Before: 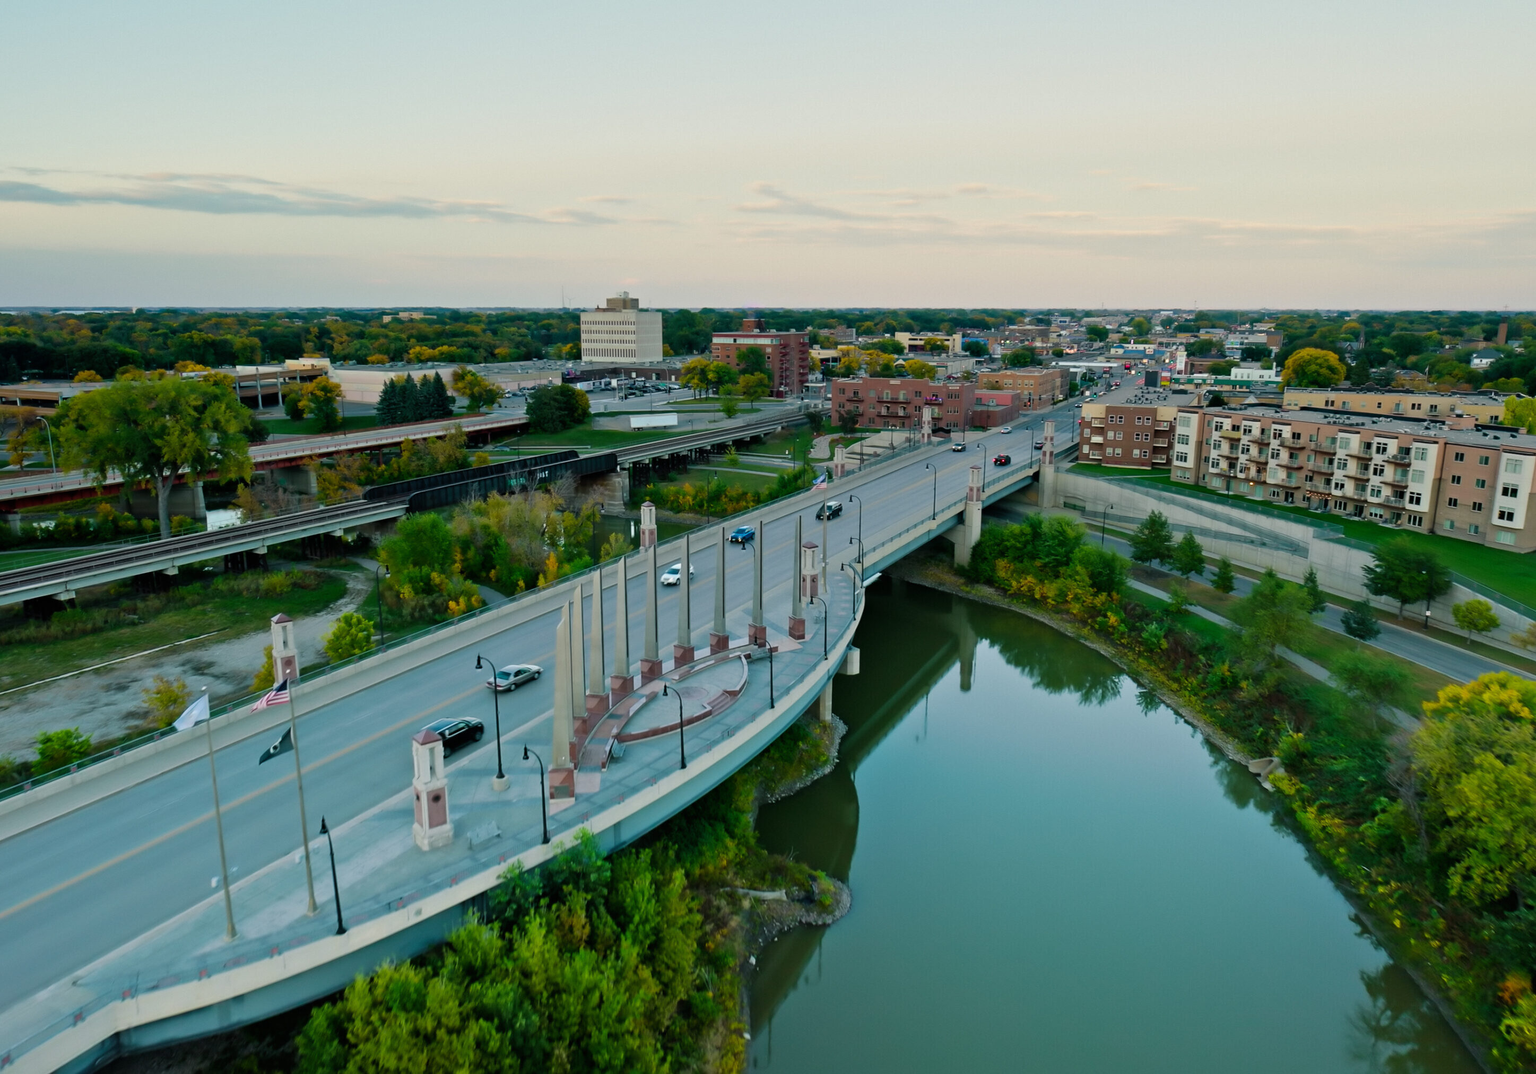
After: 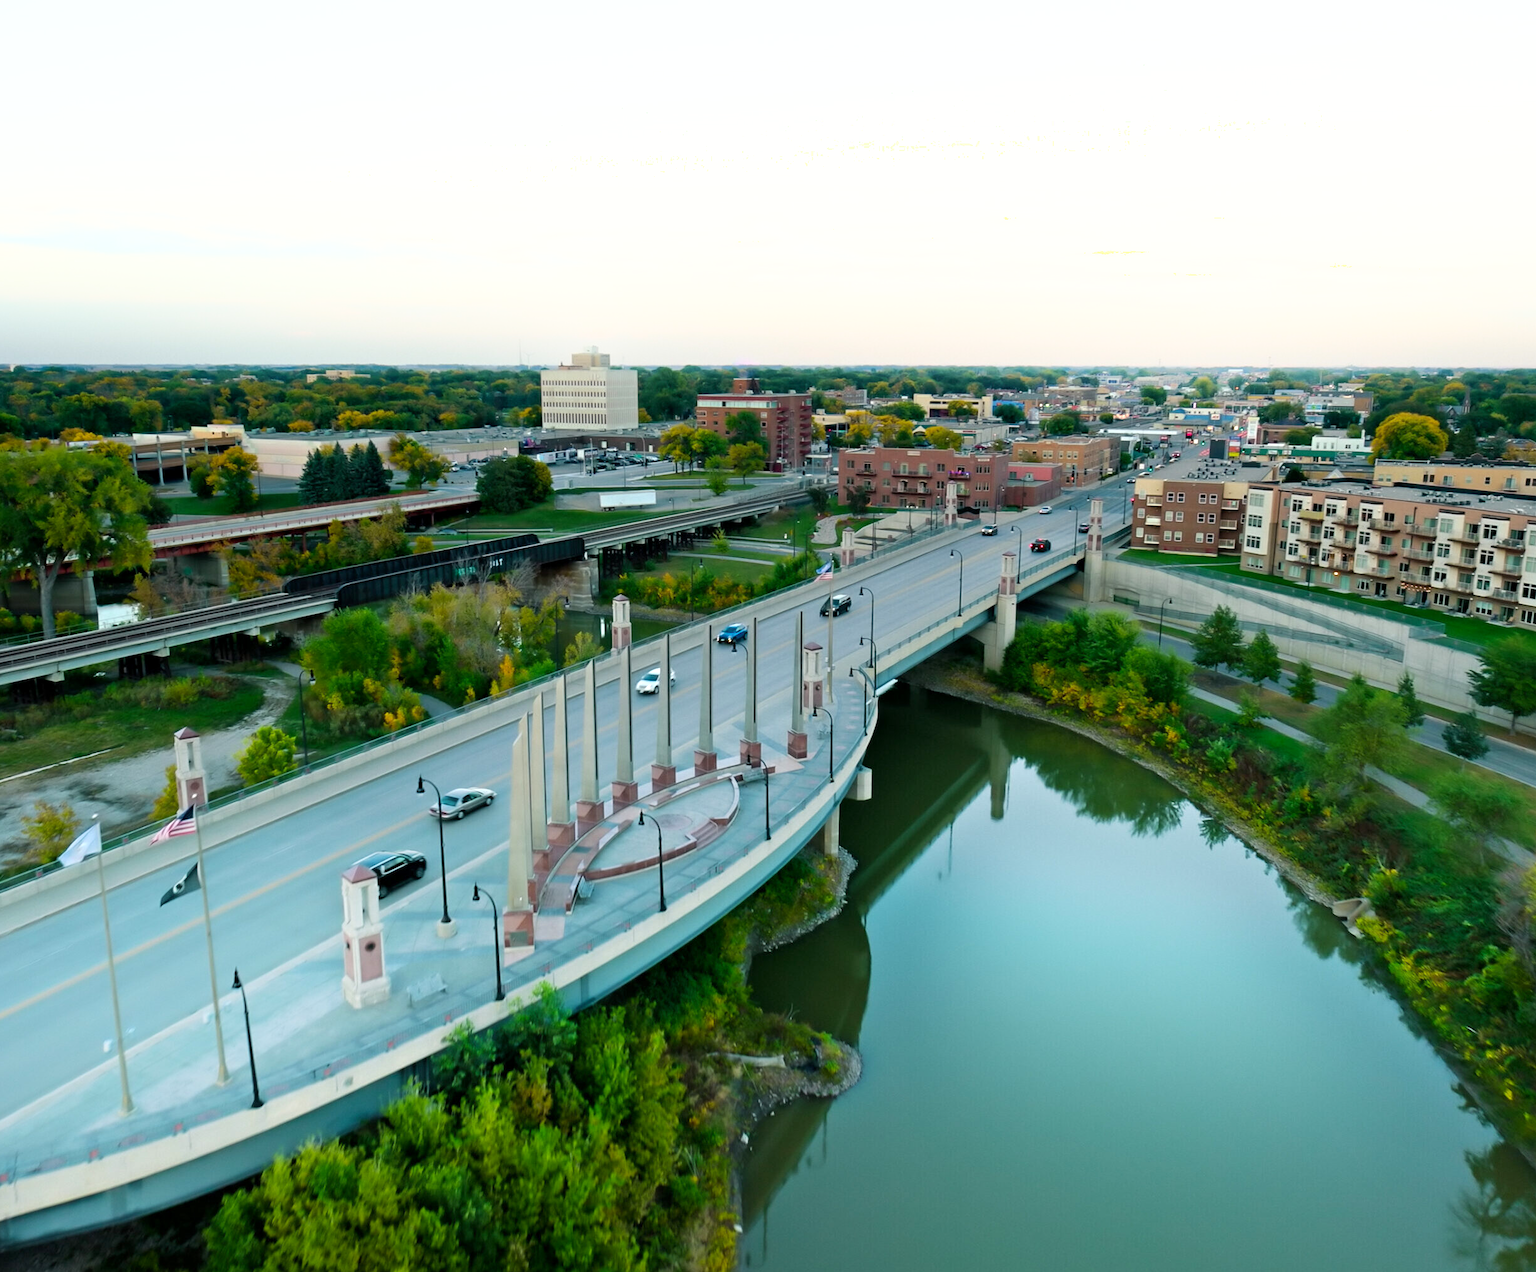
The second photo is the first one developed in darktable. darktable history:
crop: left 8.09%, right 7.5%
shadows and highlights: shadows -21.13, highlights 98.13, soften with gaussian
exposure: black level correction 0.001, exposure 0.5 EV, compensate exposure bias true, compensate highlight preservation false
